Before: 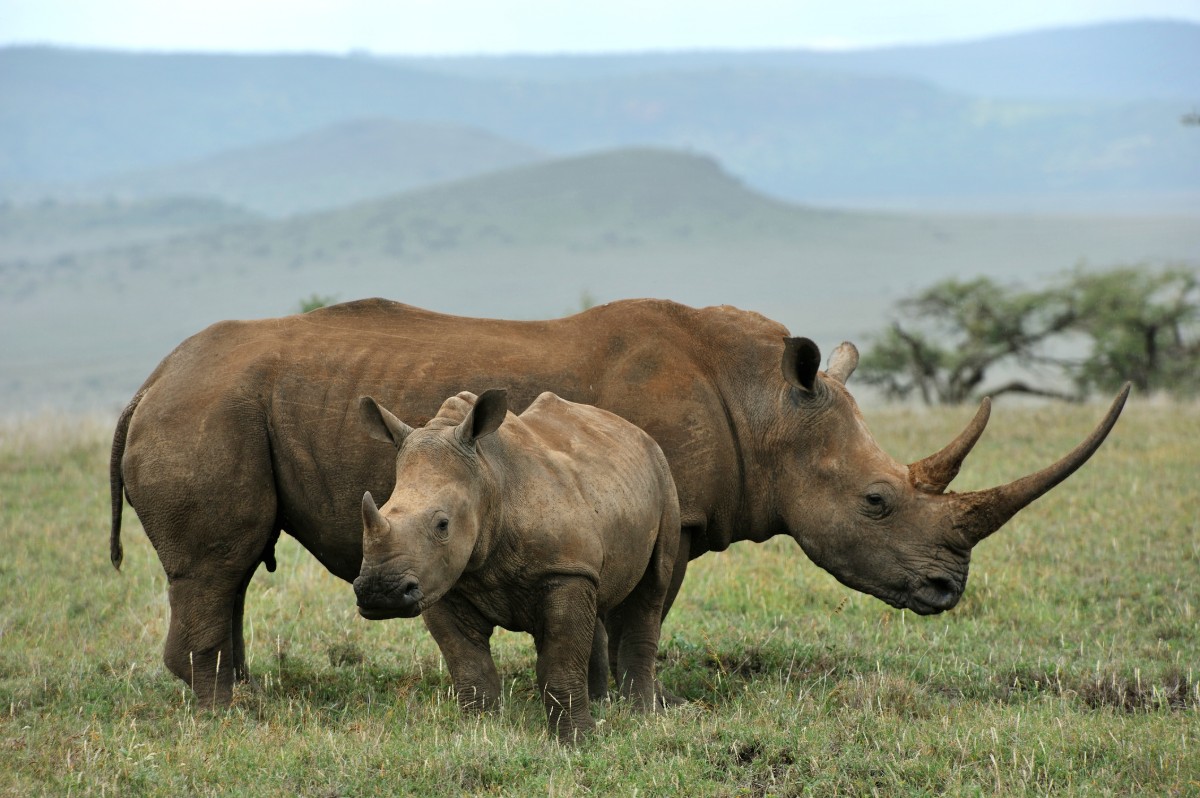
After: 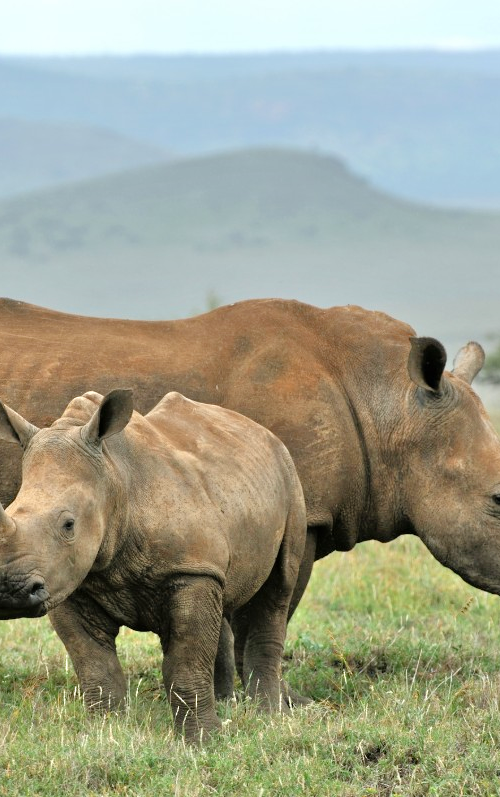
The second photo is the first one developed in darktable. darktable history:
crop: left 31.229%, right 27.105%
tone equalizer: -7 EV 0.15 EV, -6 EV 0.6 EV, -5 EV 1.15 EV, -4 EV 1.33 EV, -3 EV 1.15 EV, -2 EV 0.6 EV, -1 EV 0.15 EV, mask exposure compensation -0.5 EV
